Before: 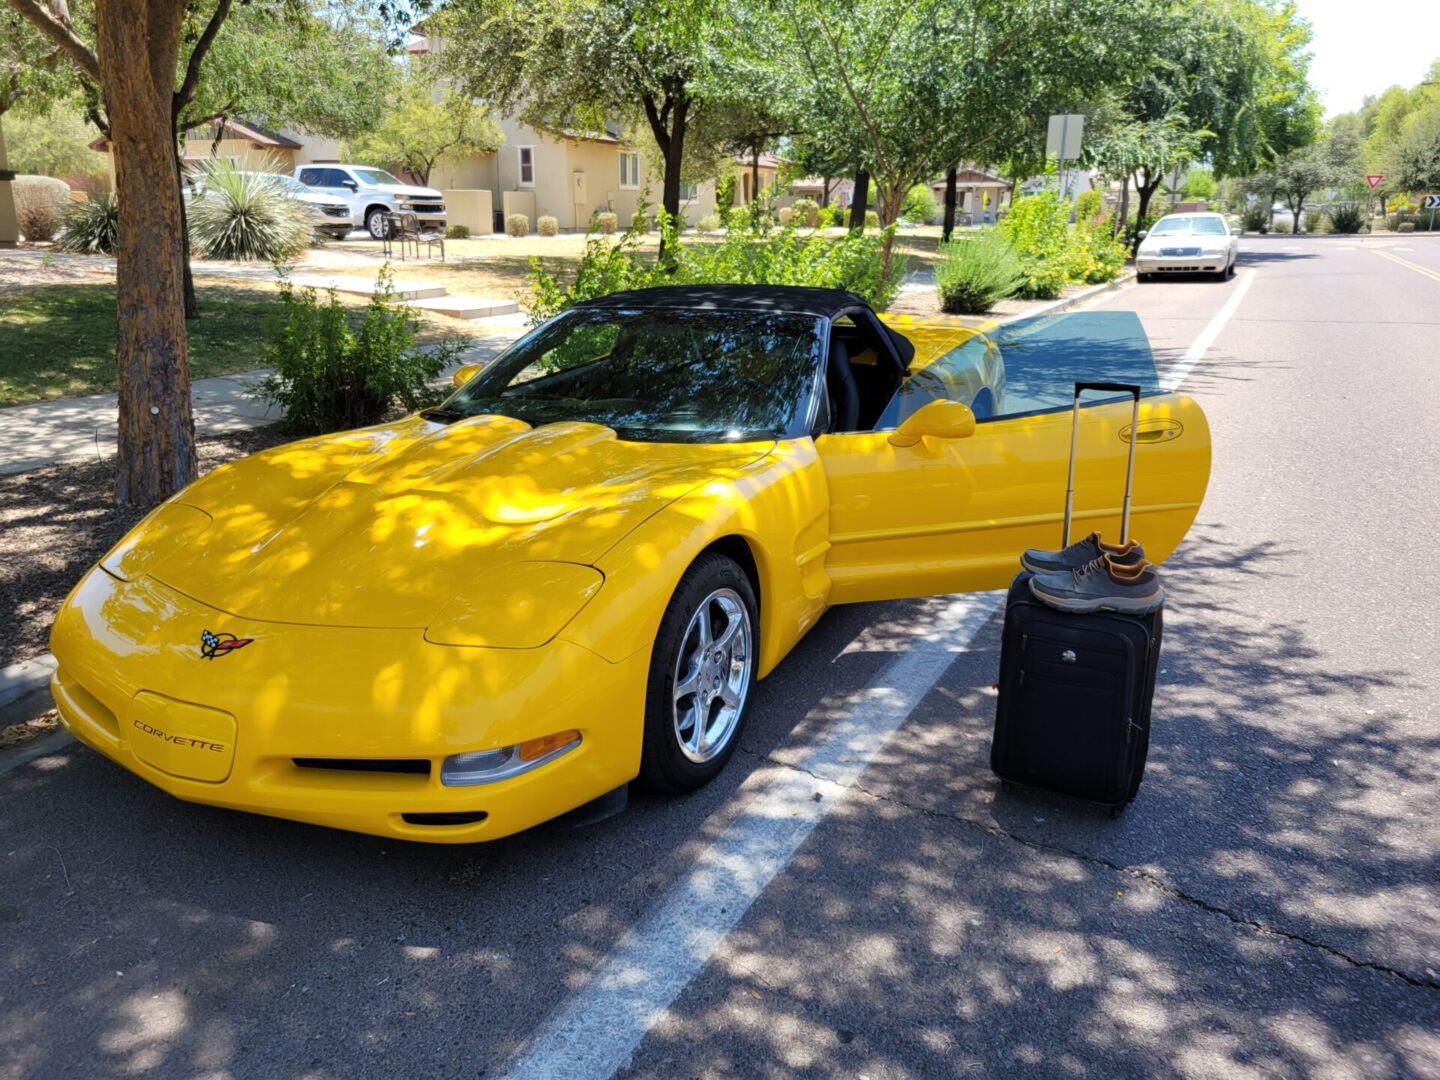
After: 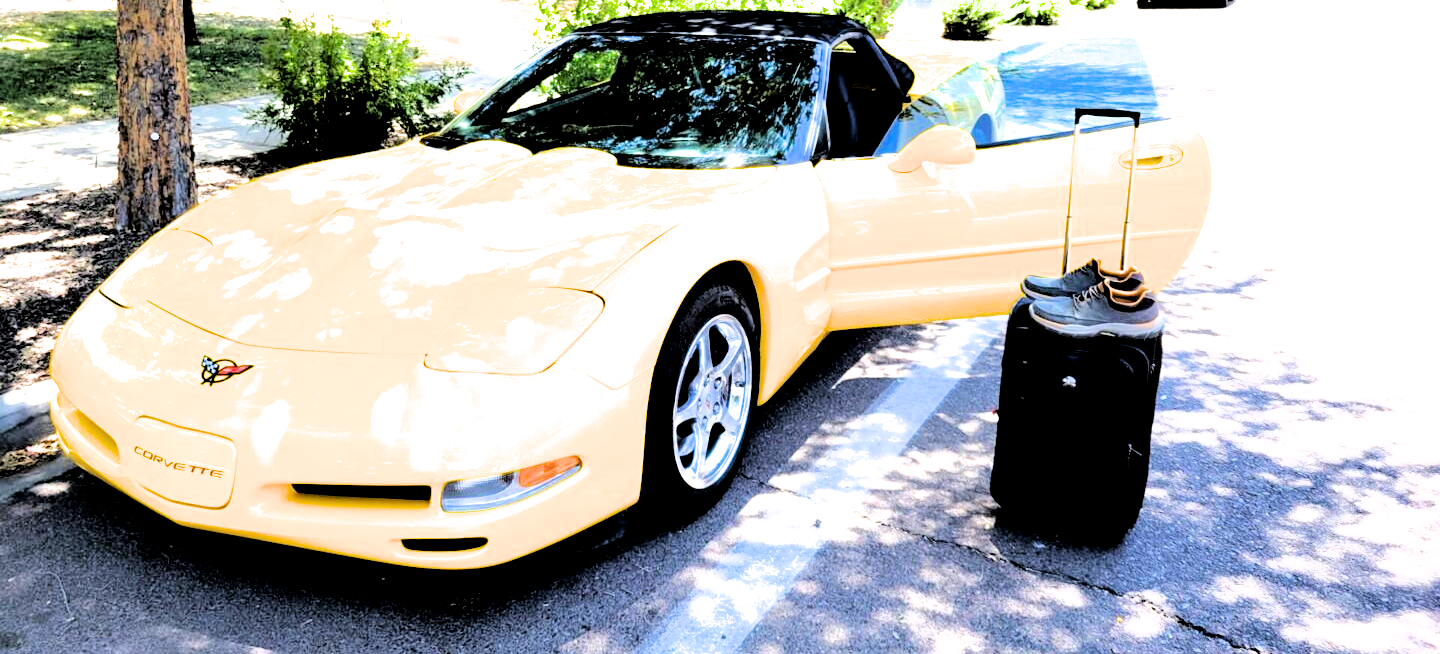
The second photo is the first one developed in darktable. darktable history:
filmic rgb: middle gray luminance 13.69%, black relative exposure -1.84 EV, white relative exposure 3.1 EV, target black luminance 0%, hardness 1.79, latitude 58.41%, contrast 1.731, highlights saturation mix 5.2%, shadows ↔ highlights balance -37.31%, color science v6 (2022)
color balance rgb: perceptual saturation grading › global saturation 19.575%, perceptual brilliance grading › highlights 6.893%, perceptual brilliance grading › mid-tones 18.054%, perceptual brilliance grading › shadows -5.497%, global vibrance 9.915%
exposure: black level correction 0, exposure 1.623 EV, compensate highlight preservation false
crop and rotate: top 25.42%, bottom 13.975%
